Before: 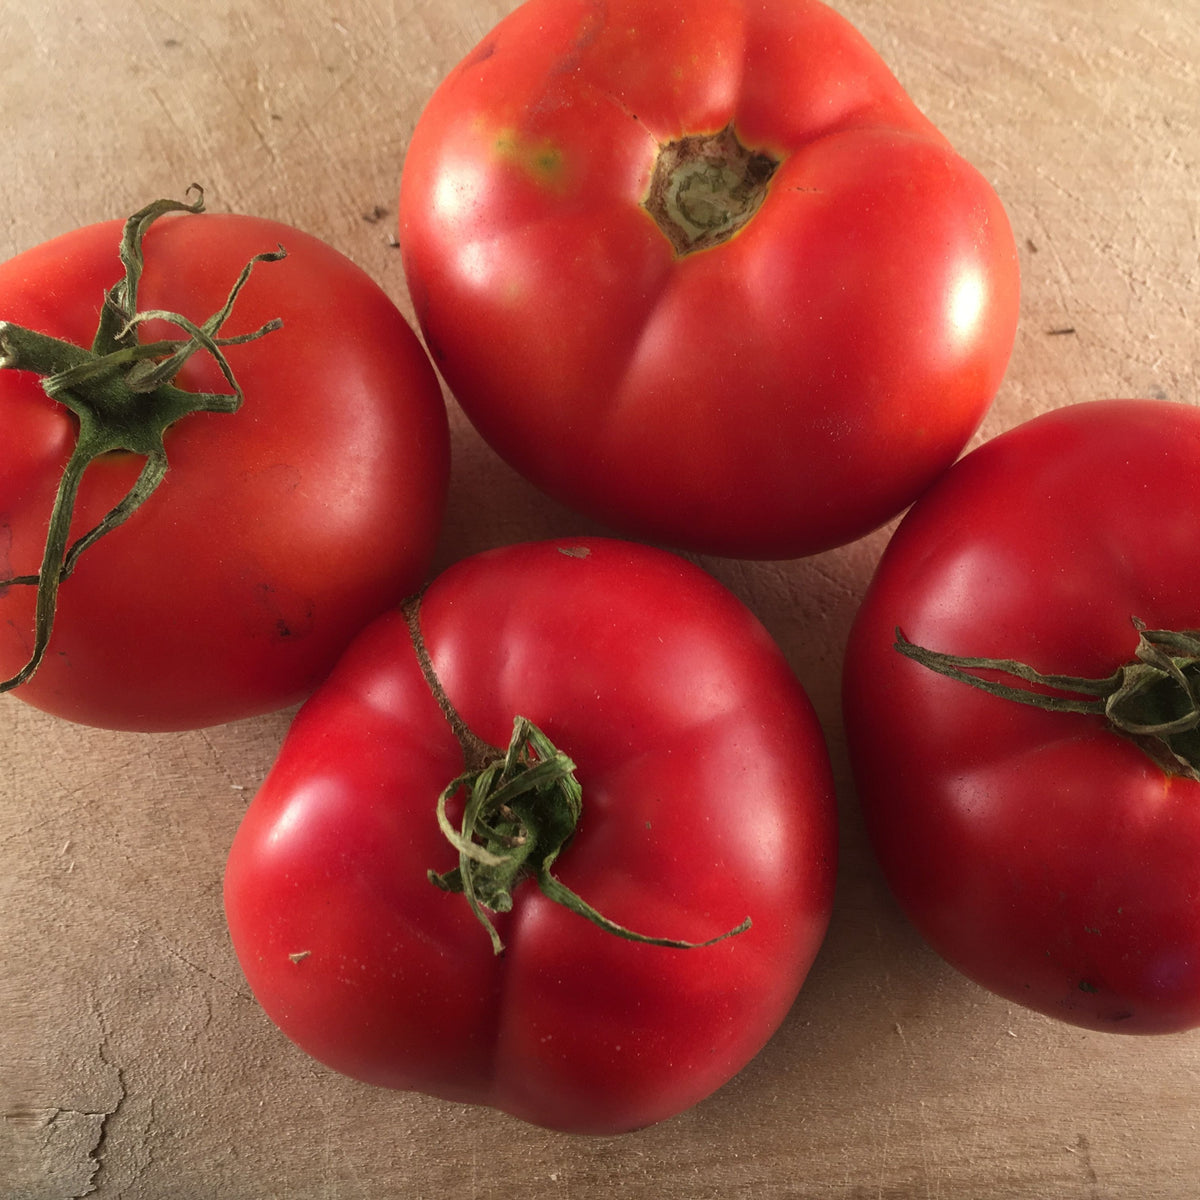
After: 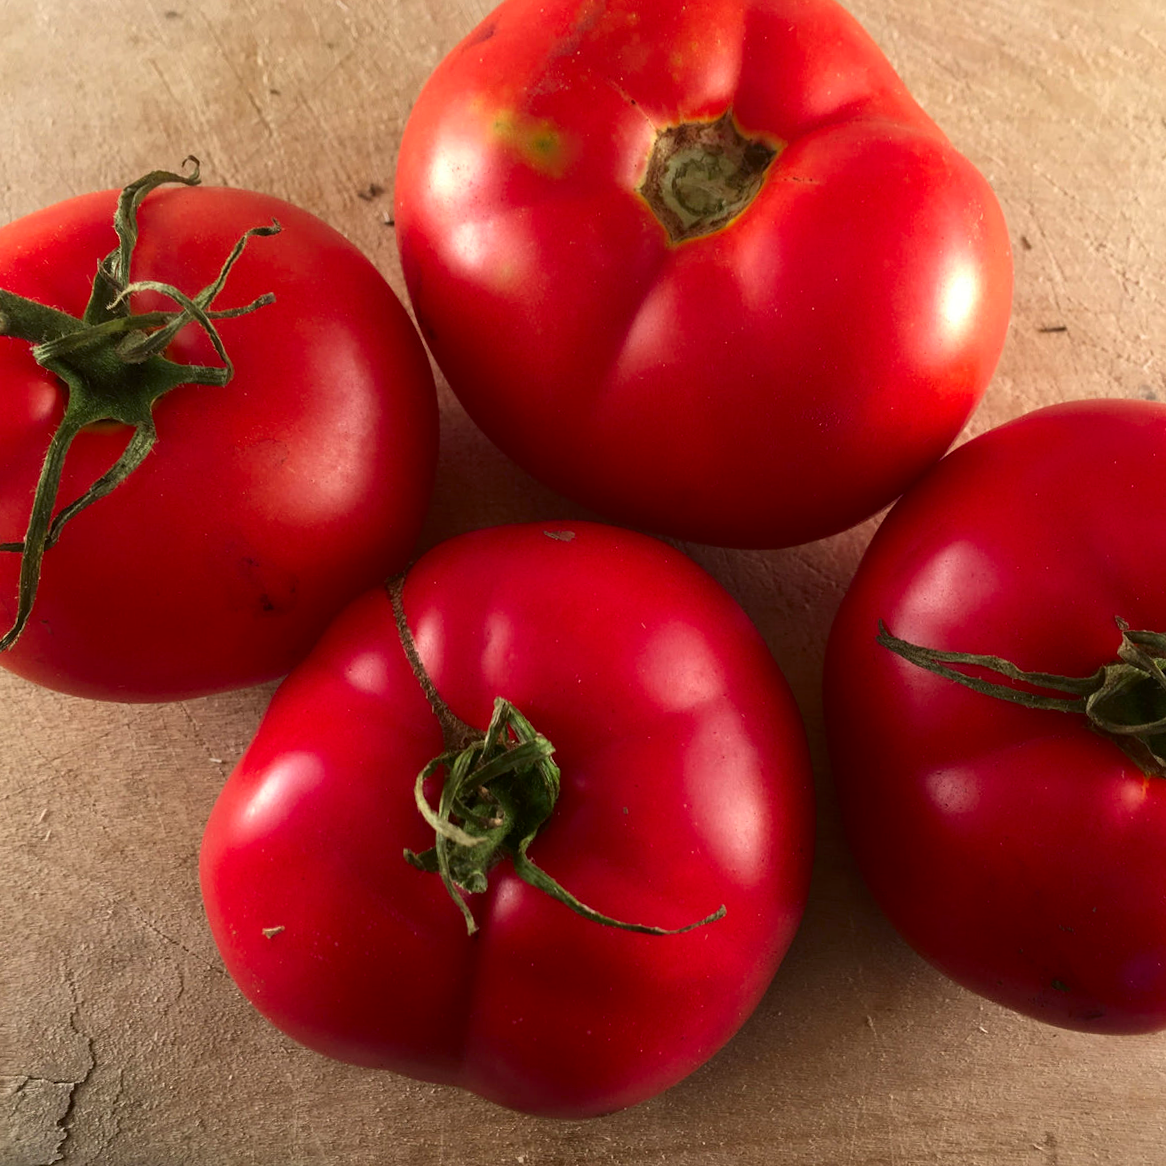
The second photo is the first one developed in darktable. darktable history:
crop and rotate: angle -1.69°
contrast brightness saturation: contrast 0.13, brightness -0.05, saturation 0.16
